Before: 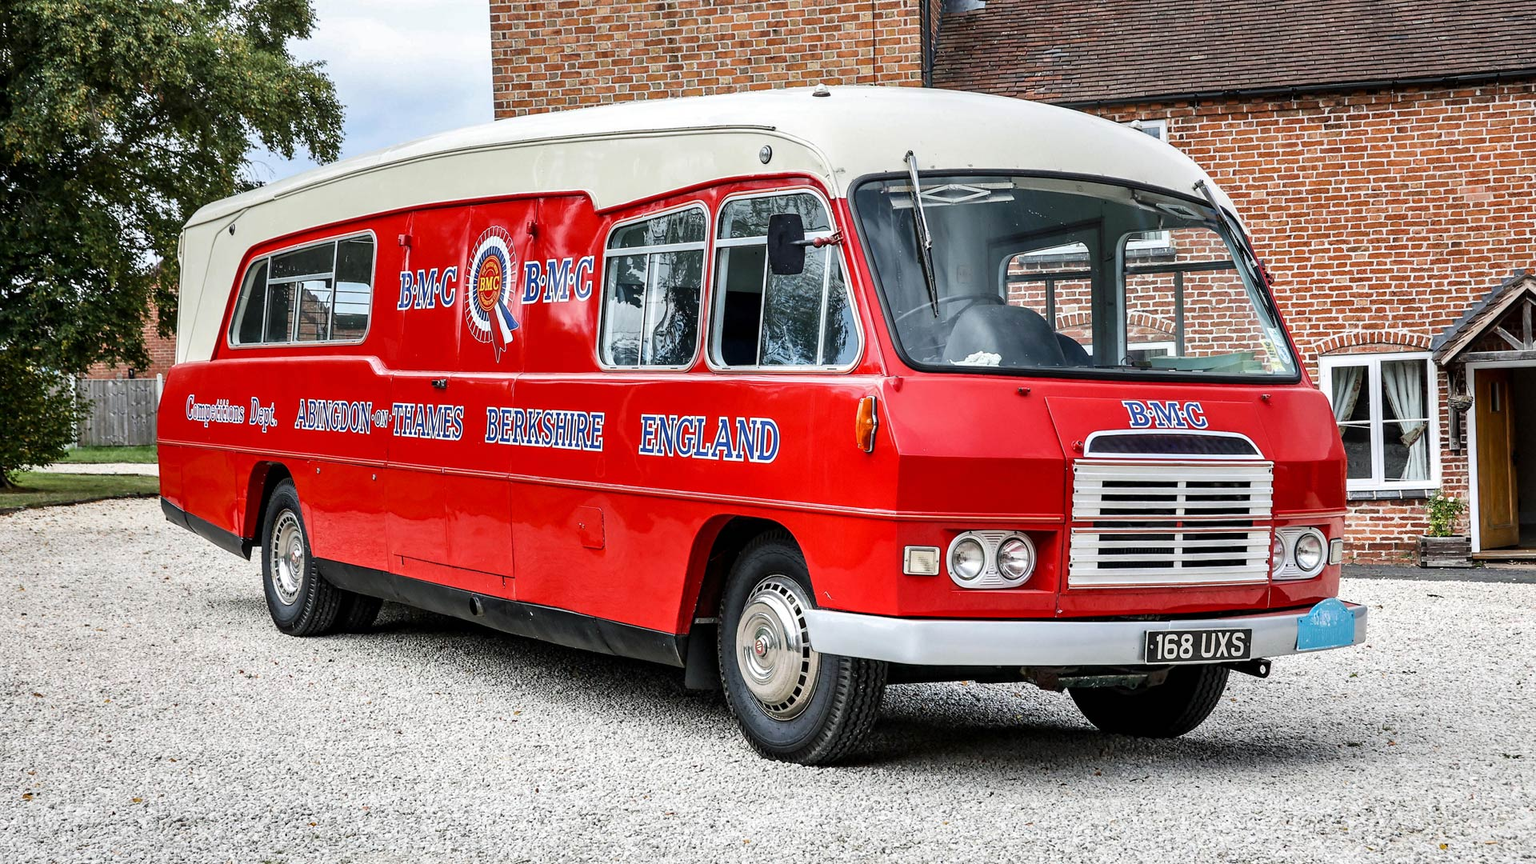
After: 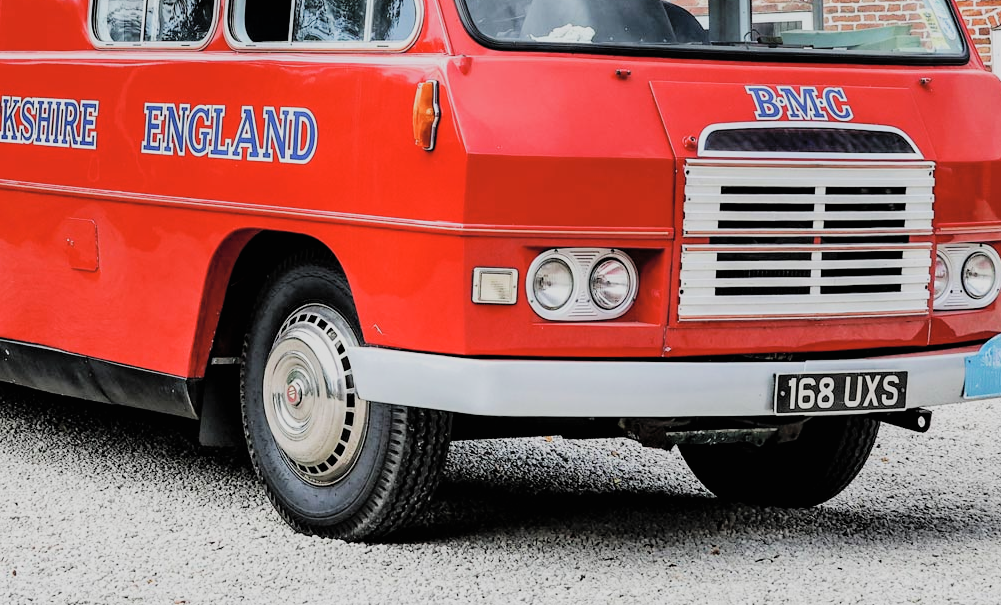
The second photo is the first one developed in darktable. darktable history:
contrast brightness saturation: brightness 0.138
filmic rgb: black relative exposure -9.22 EV, white relative exposure 6.74 EV, hardness 3.1, contrast 1.053
crop: left 34.261%, top 38.497%, right 13.589%, bottom 5.448%
